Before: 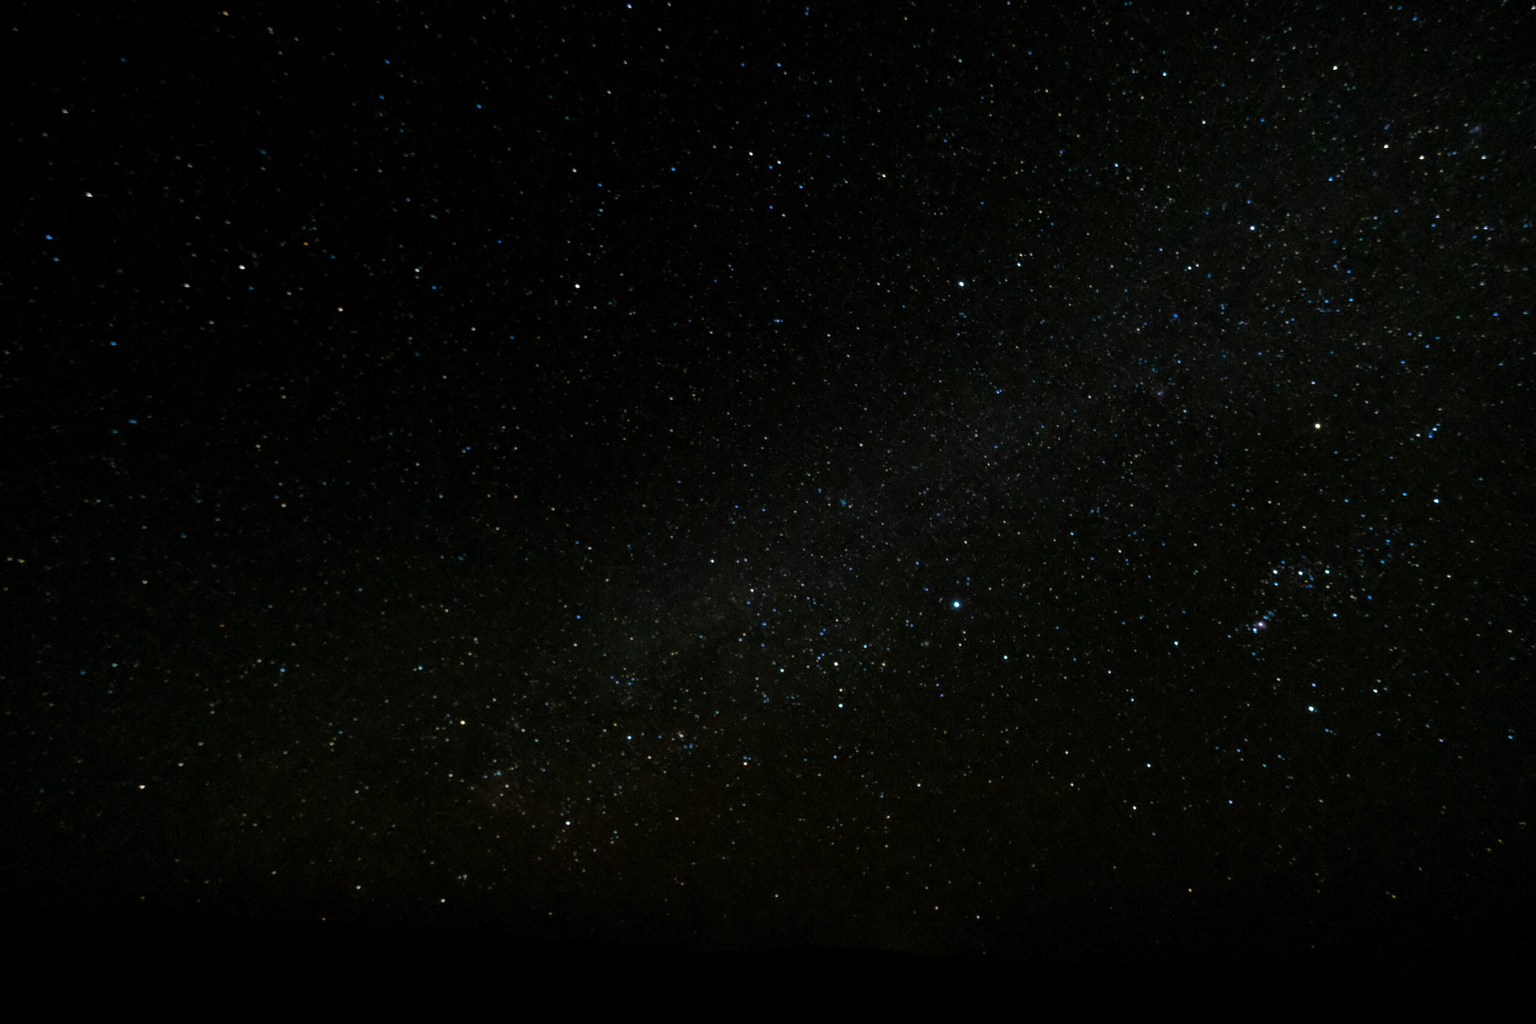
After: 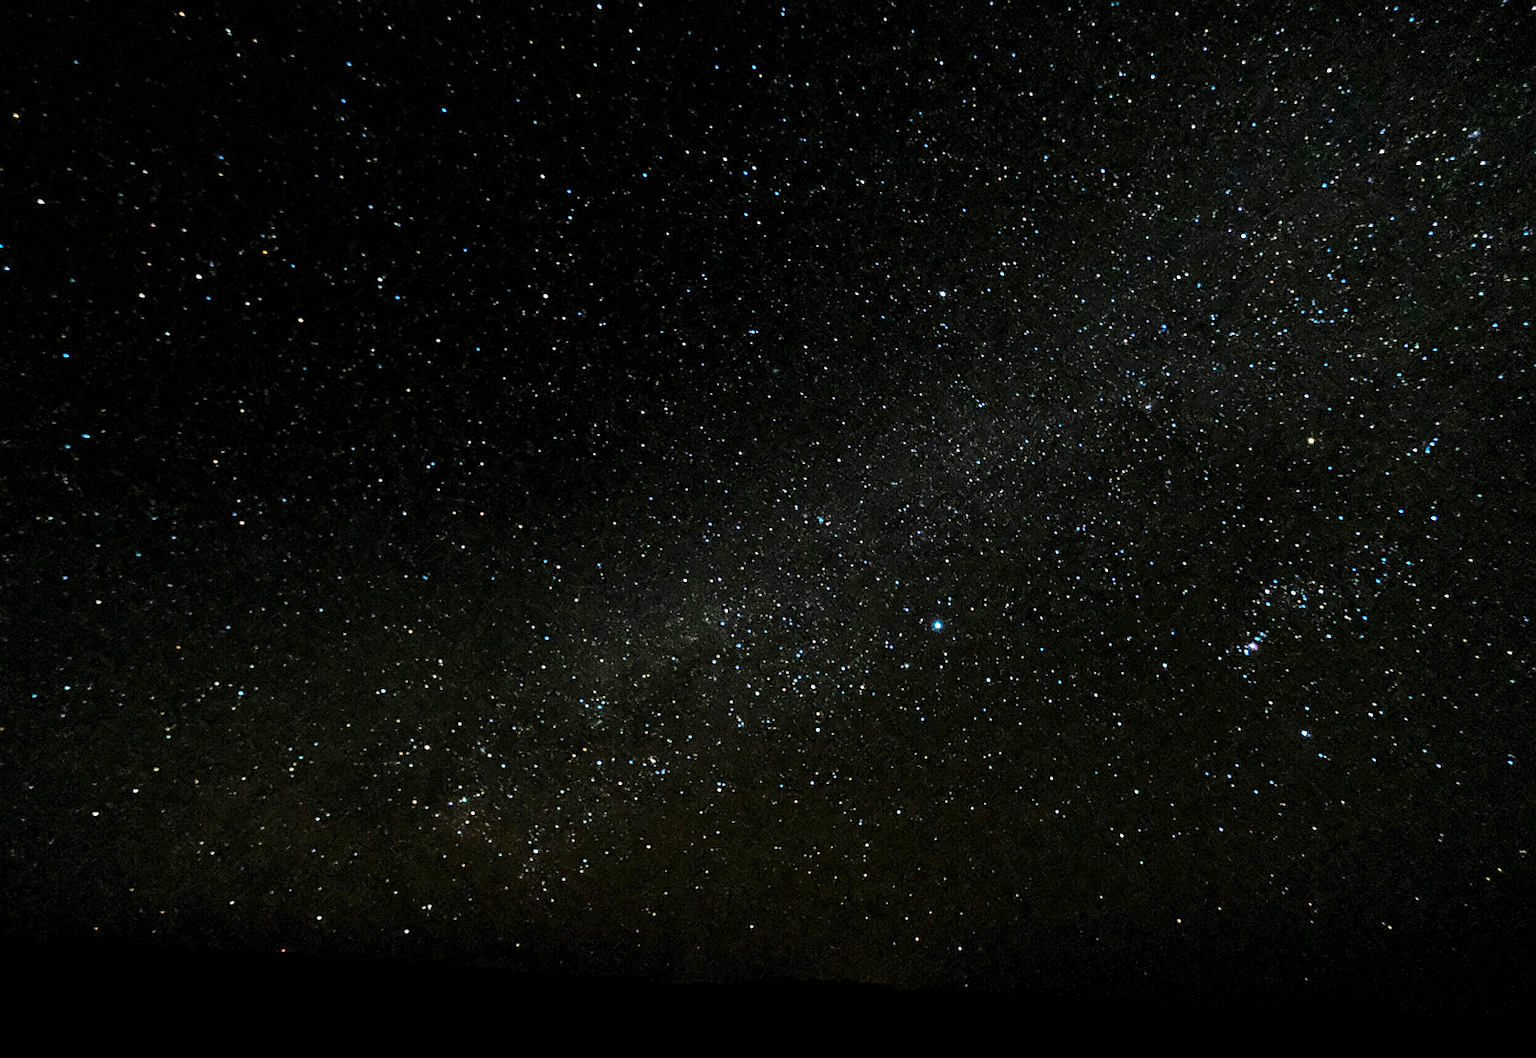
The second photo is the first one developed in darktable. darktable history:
sharpen: radius 2.618, amount 0.699
local contrast: detail 150%
shadows and highlights: soften with gaussian
crop and rotate: left 3.269%
